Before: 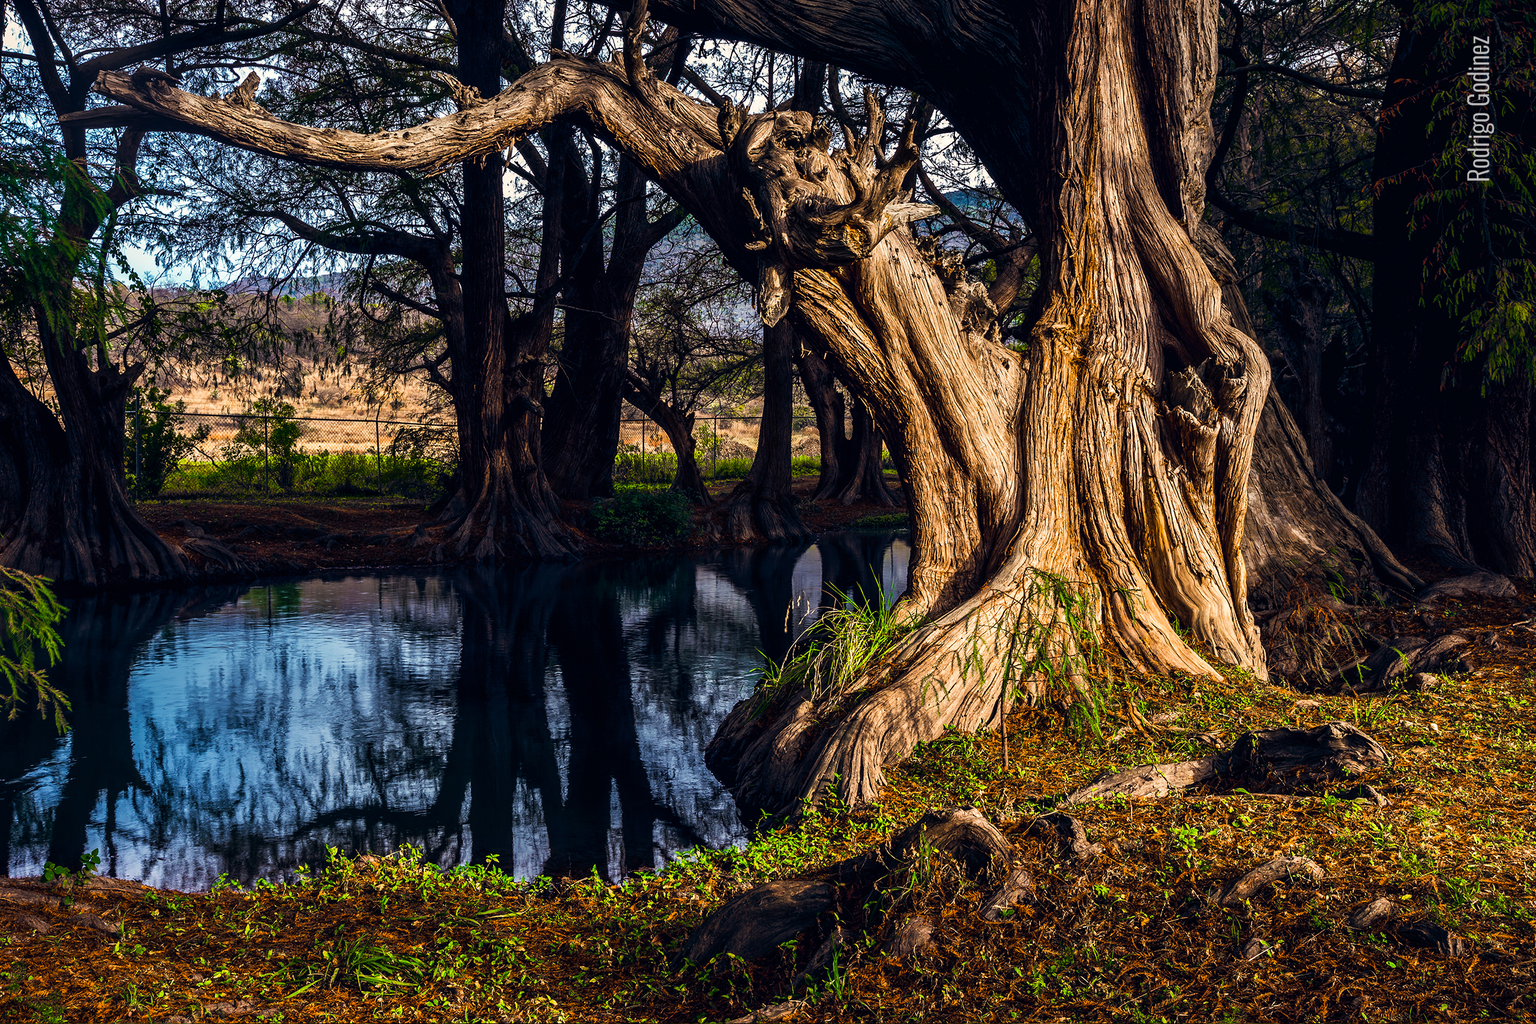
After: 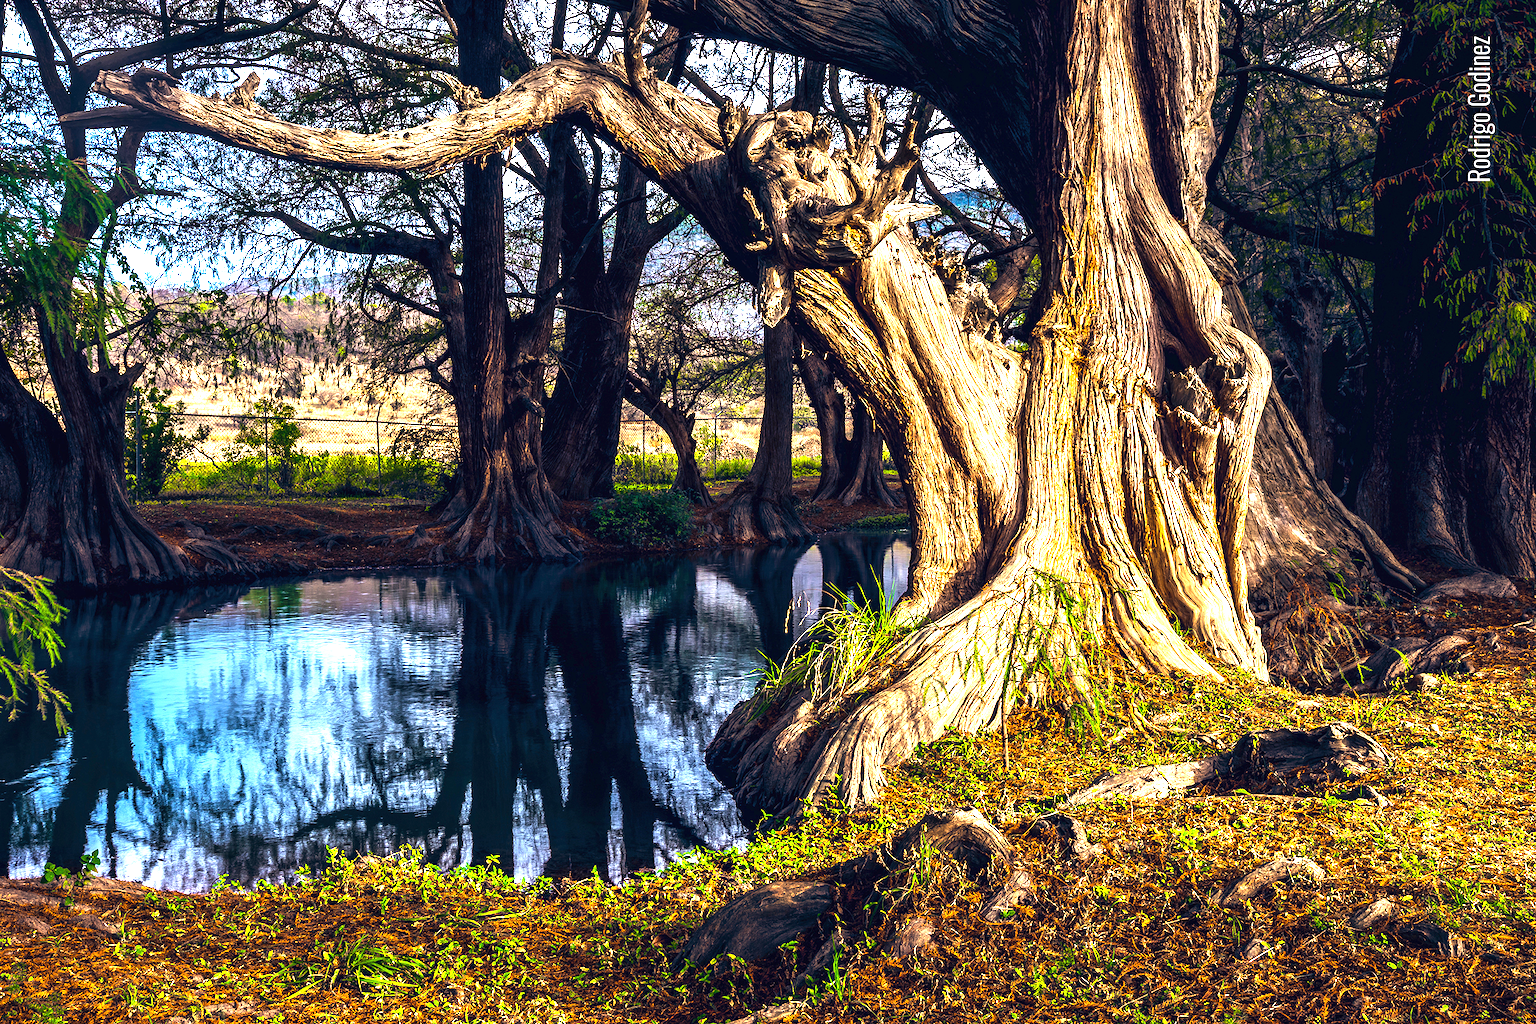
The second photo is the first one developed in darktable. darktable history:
exposure: black level correction 0, exposure 1.74 EV, compensate highlight preservation false
